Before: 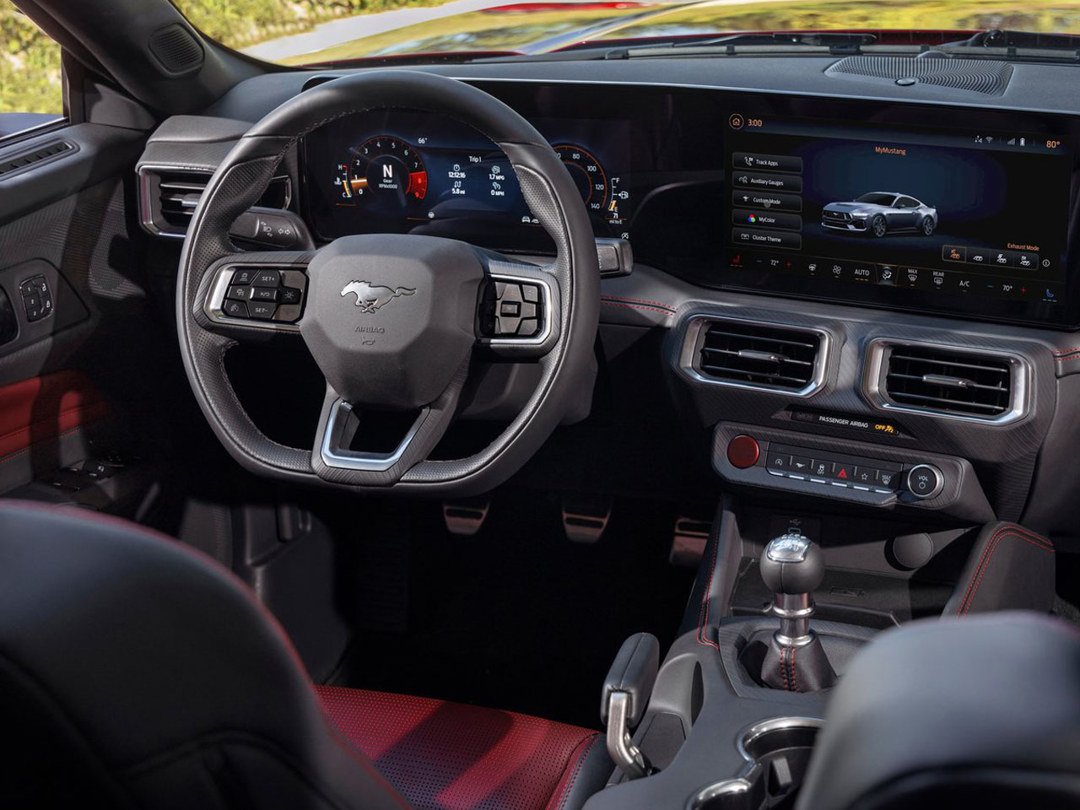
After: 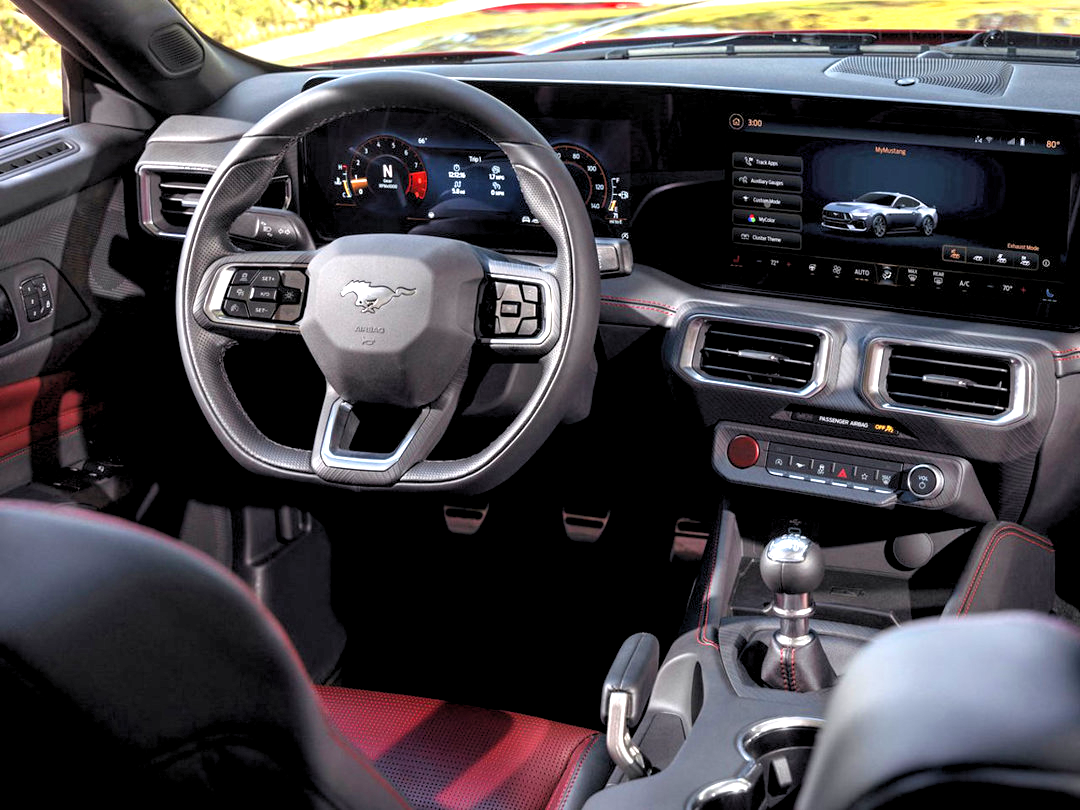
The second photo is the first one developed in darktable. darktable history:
exposure: black level correction 0, exposure 1 EV, compensate exposure bias true, compensate highlight preservation false
rgb levels: levels [[0.01, 0.419, 0.839], [0, 0.5, 1], [0, 0.5, 1]]
rotate and perspective: crop left 0, crop top 0
